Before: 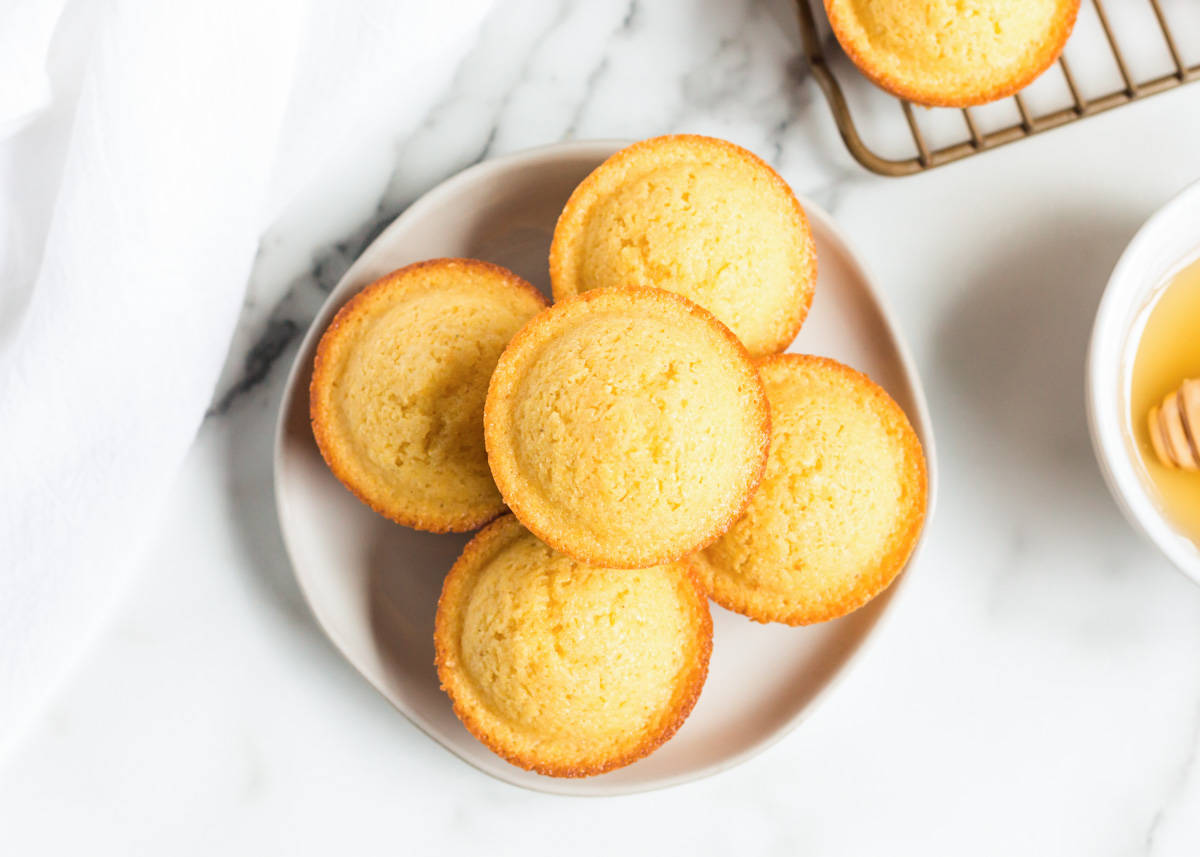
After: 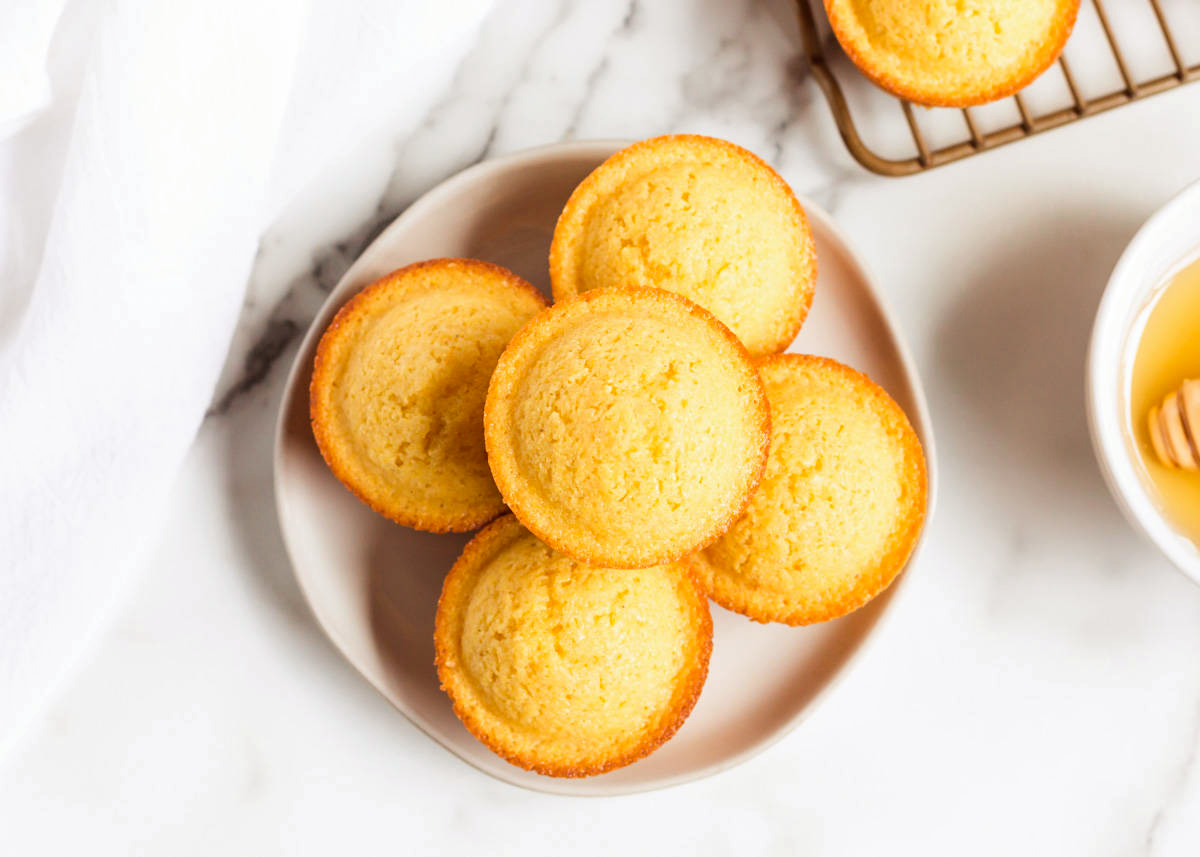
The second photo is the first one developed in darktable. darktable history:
white balance: emerald 1
rgb levels: mode RGB, independent channels, levels [[0, 0.5, 1], [0, 0.521, 1], [0, 0.536, 1]]
